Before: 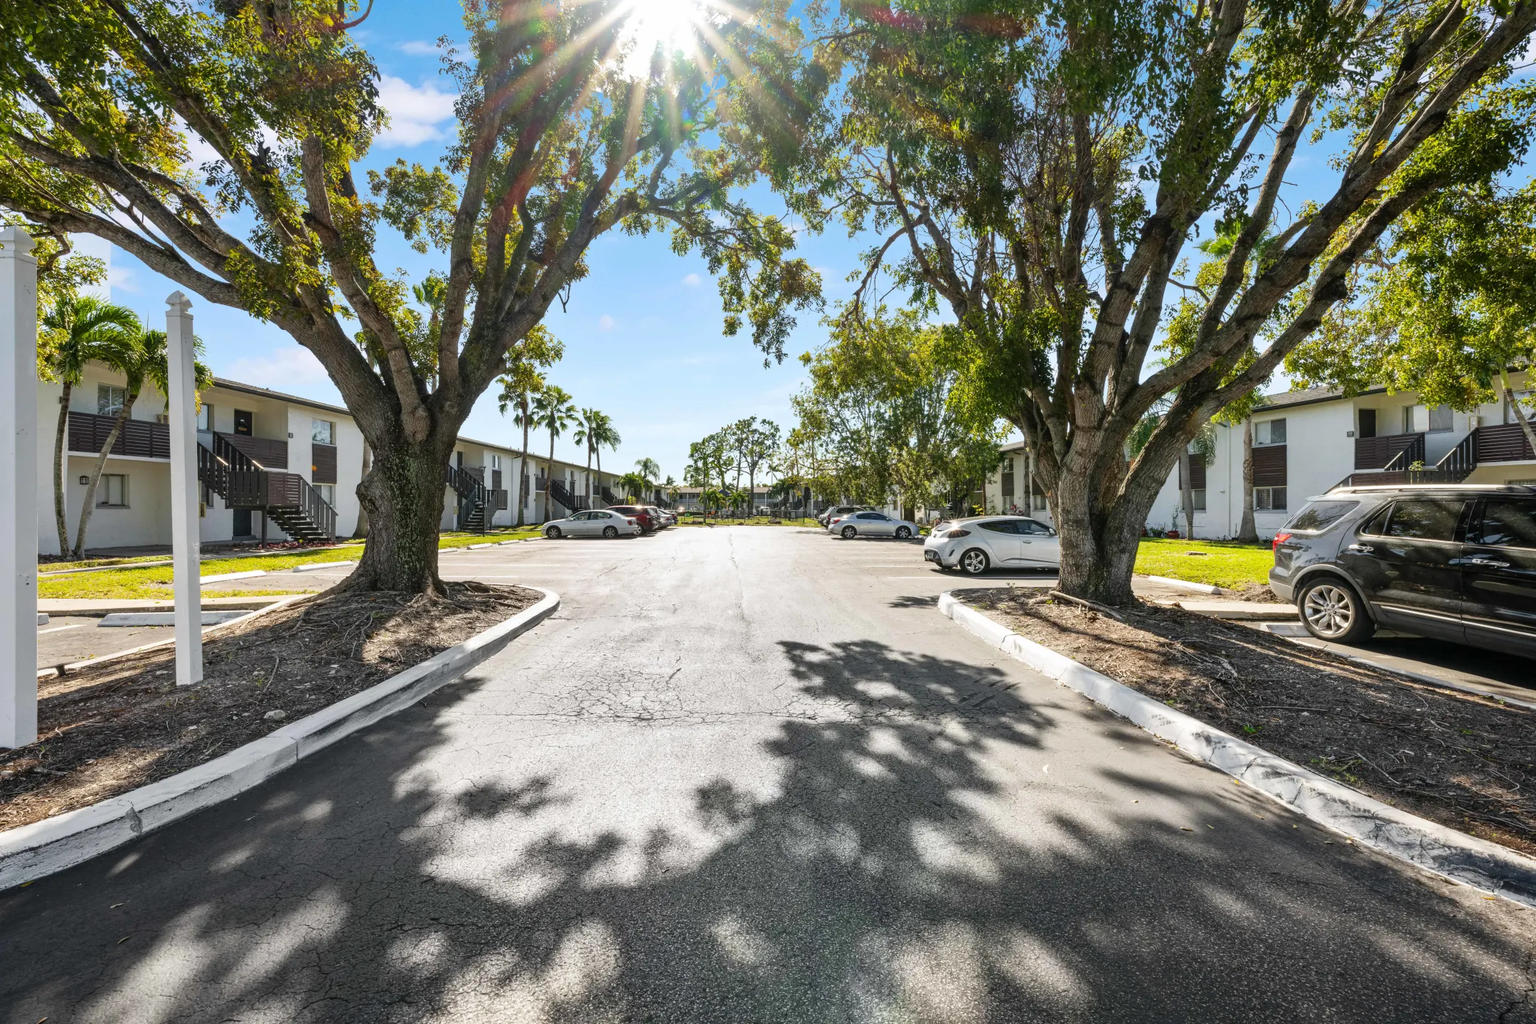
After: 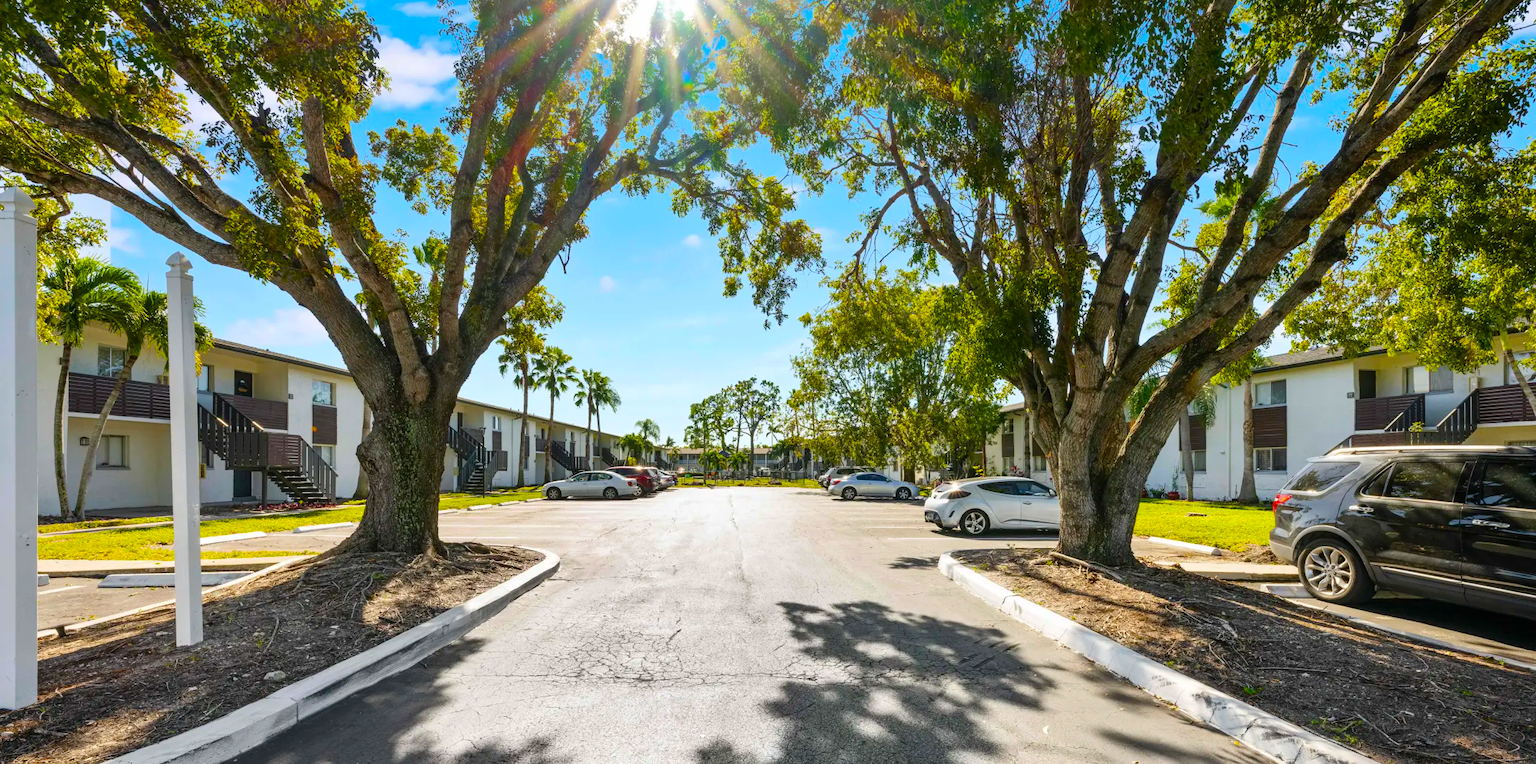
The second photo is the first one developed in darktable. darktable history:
crop: top 3.83%, bottom 21.485%
color balance rgb: perceptual saturation grading › global saturation 25.303%, global vibrance 44.842%
